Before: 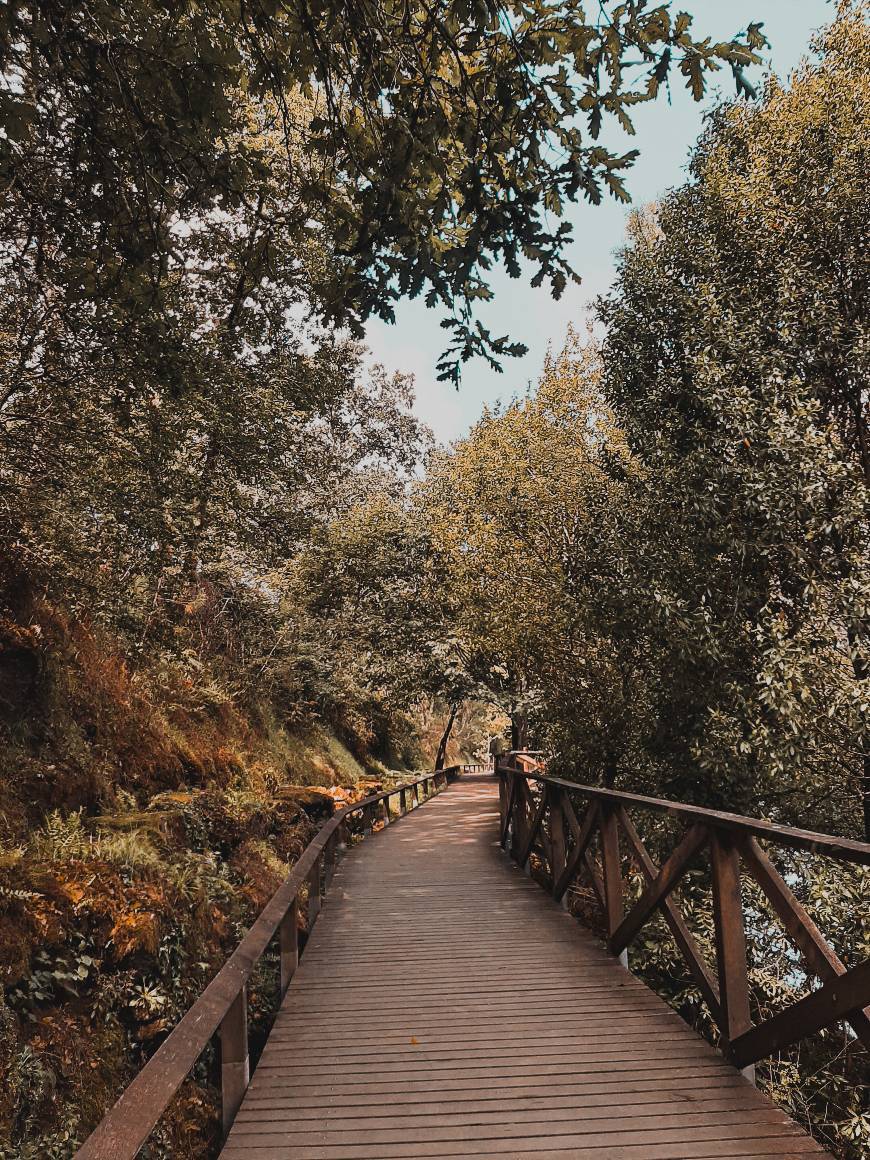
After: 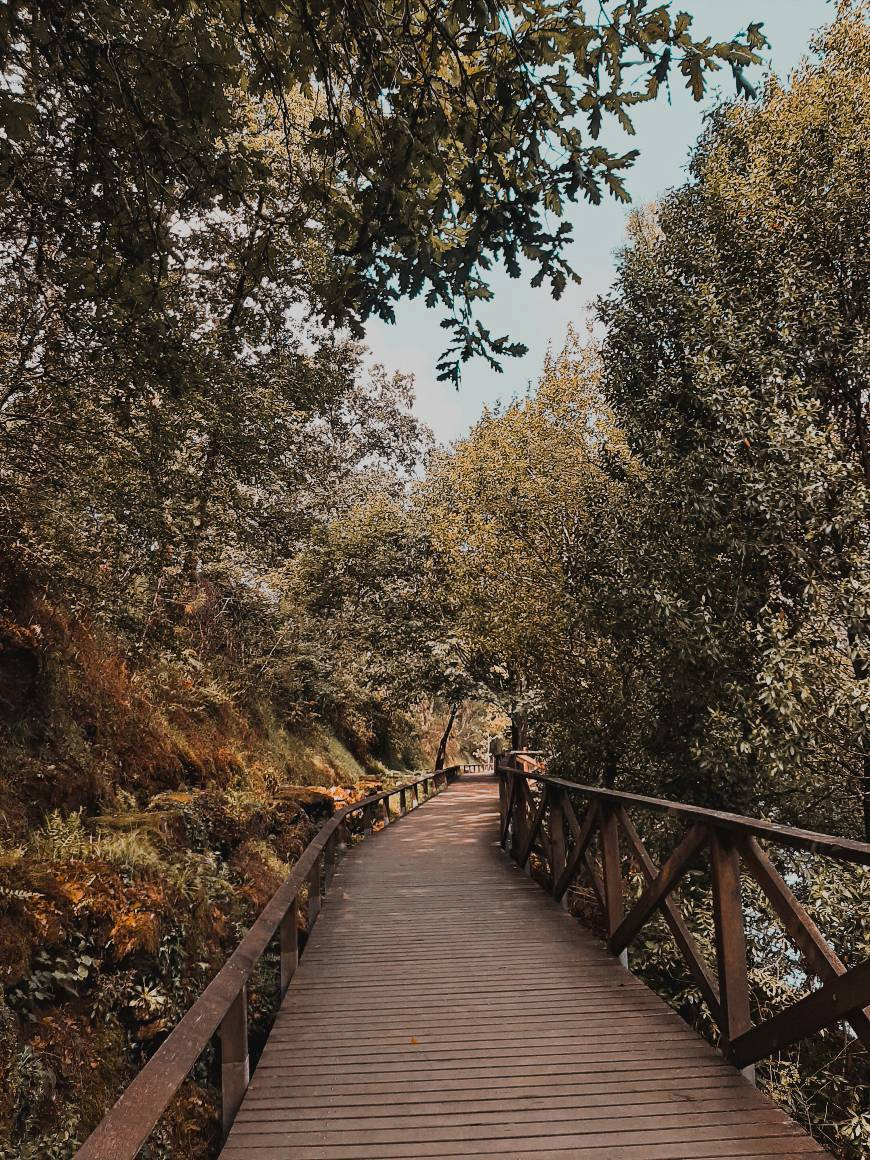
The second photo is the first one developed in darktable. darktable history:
exposure: black level correction 0.002, exposure -0.106 EV, compensate highlight preservation false
